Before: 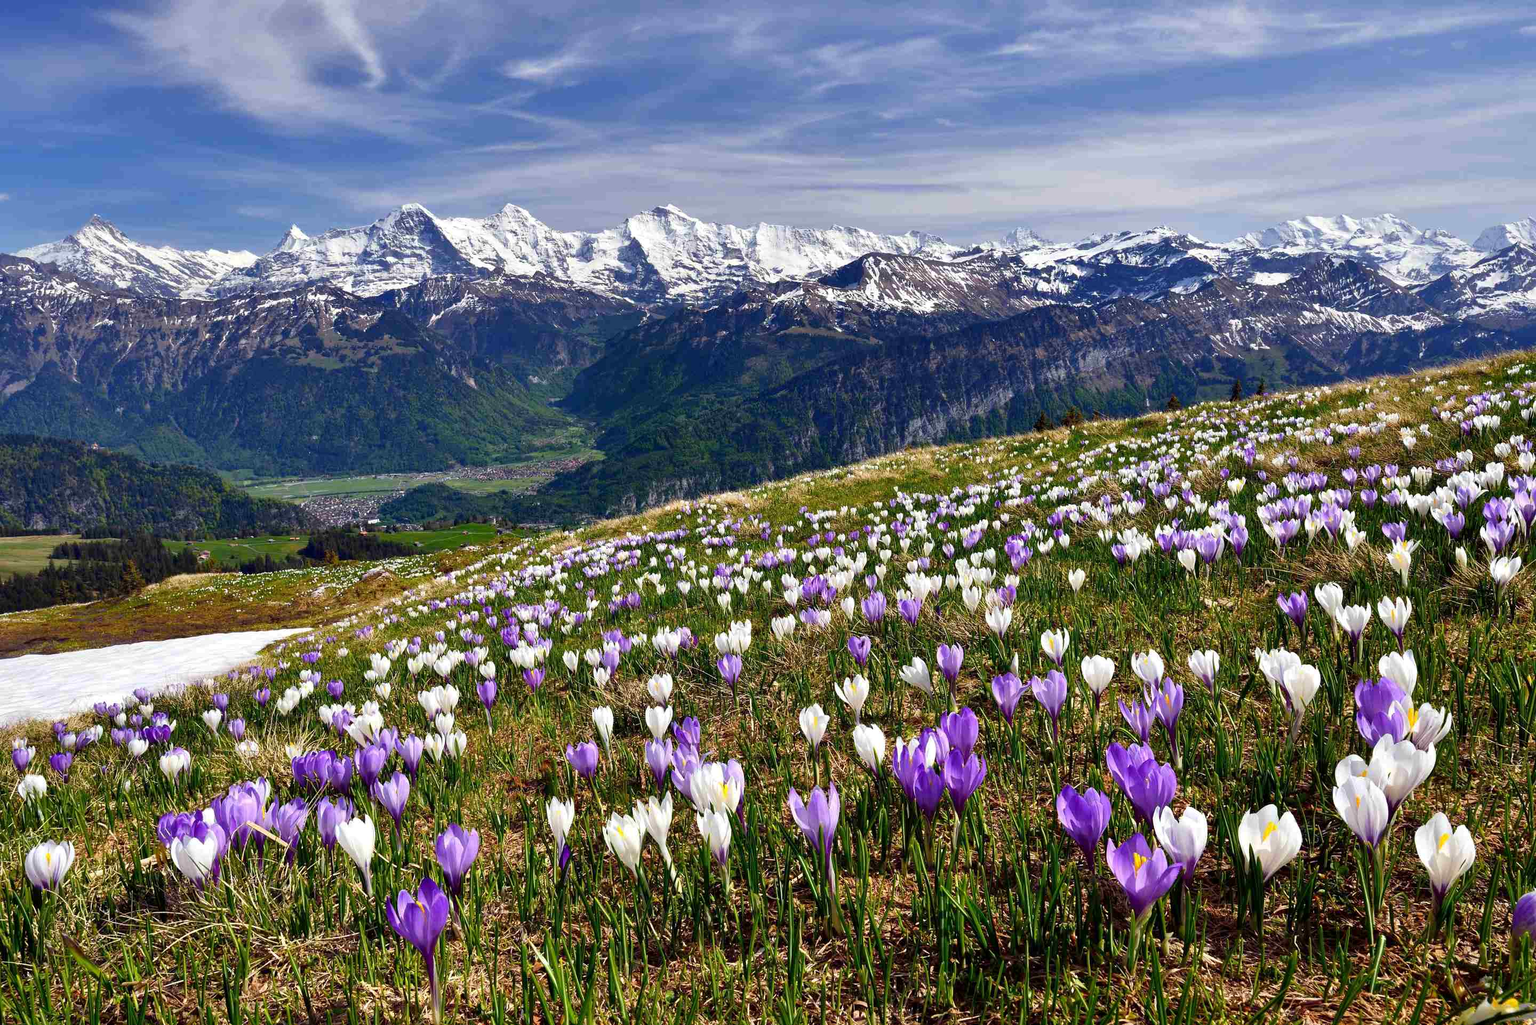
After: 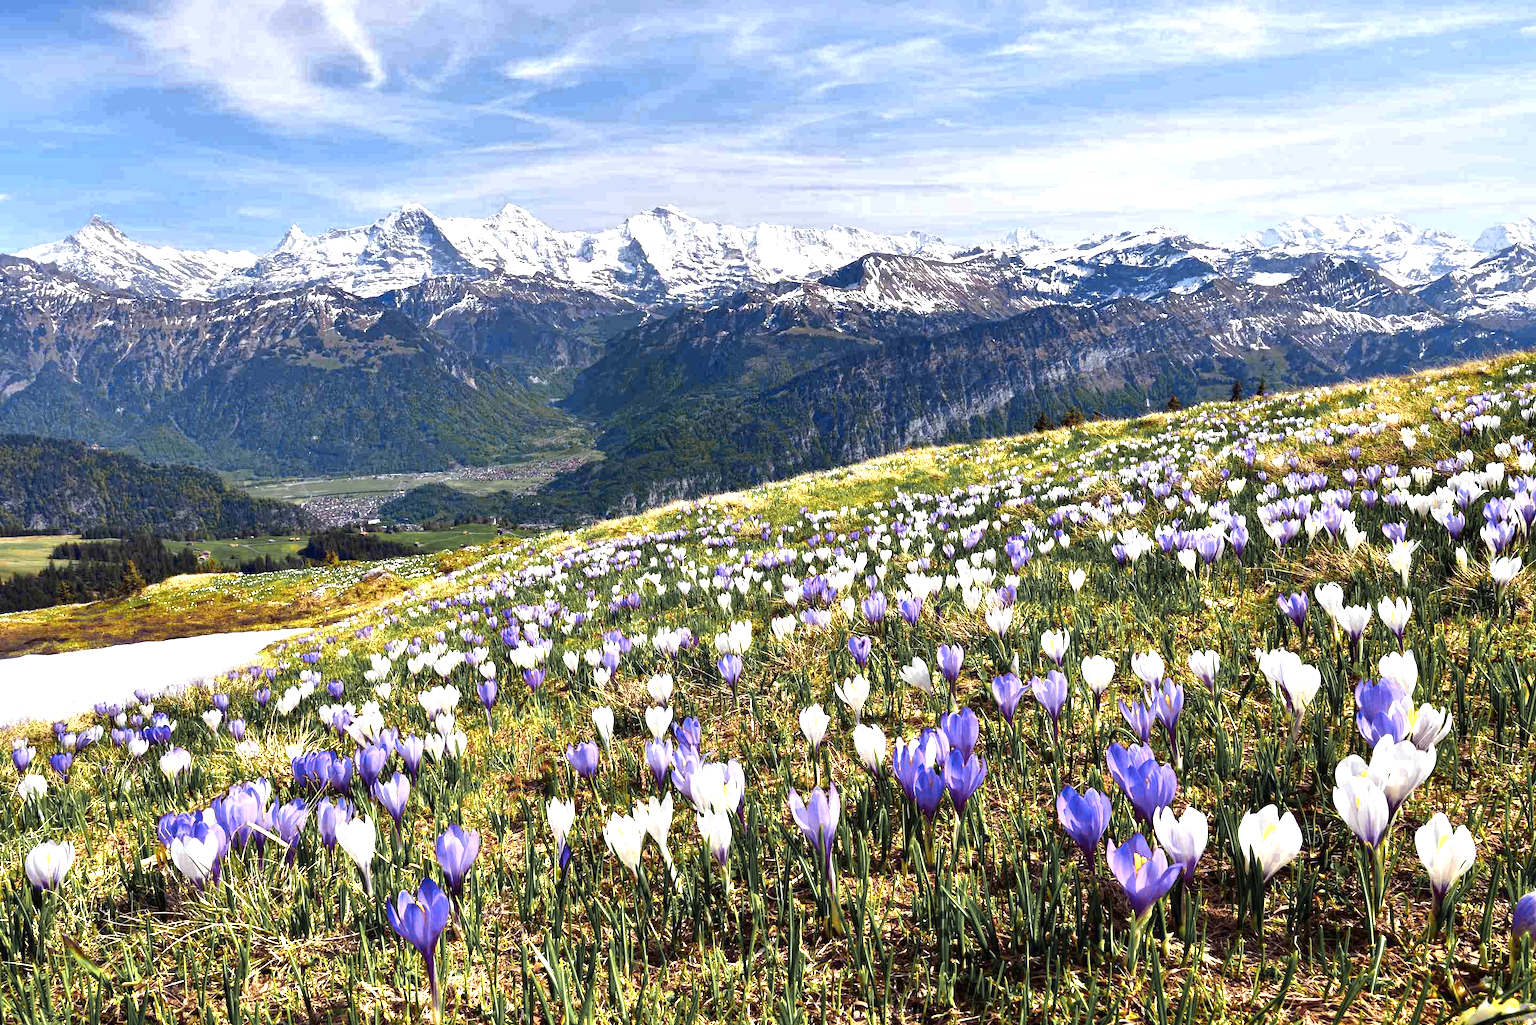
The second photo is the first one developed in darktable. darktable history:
exposure: black level correction 0, exposure 0.7 EV, compensate exposure bias true, compensate highlight preservation false
color zones: curves: ch0 [(0.004, 0.306) (0.107, 0.448) (0.252, 0.656) (0.41, 0.398) (0.595, 0.515) (0.768, 0.628)]; ch1 [(0.07, 0.323) (0.151, 0.452) (0.252, 0.608) (0.346, 0.221) (0.463, 0.189) (0.61, 0.368) (0.735, 0.395) (0.921, 0.412)]; ch2 [(0, 0.476) (0.132, 0.512) (0.243, 0.512) (0.397, 0.48) (0.522, 0.376) (0.634, 0.536) (0.761, 0.46)]
